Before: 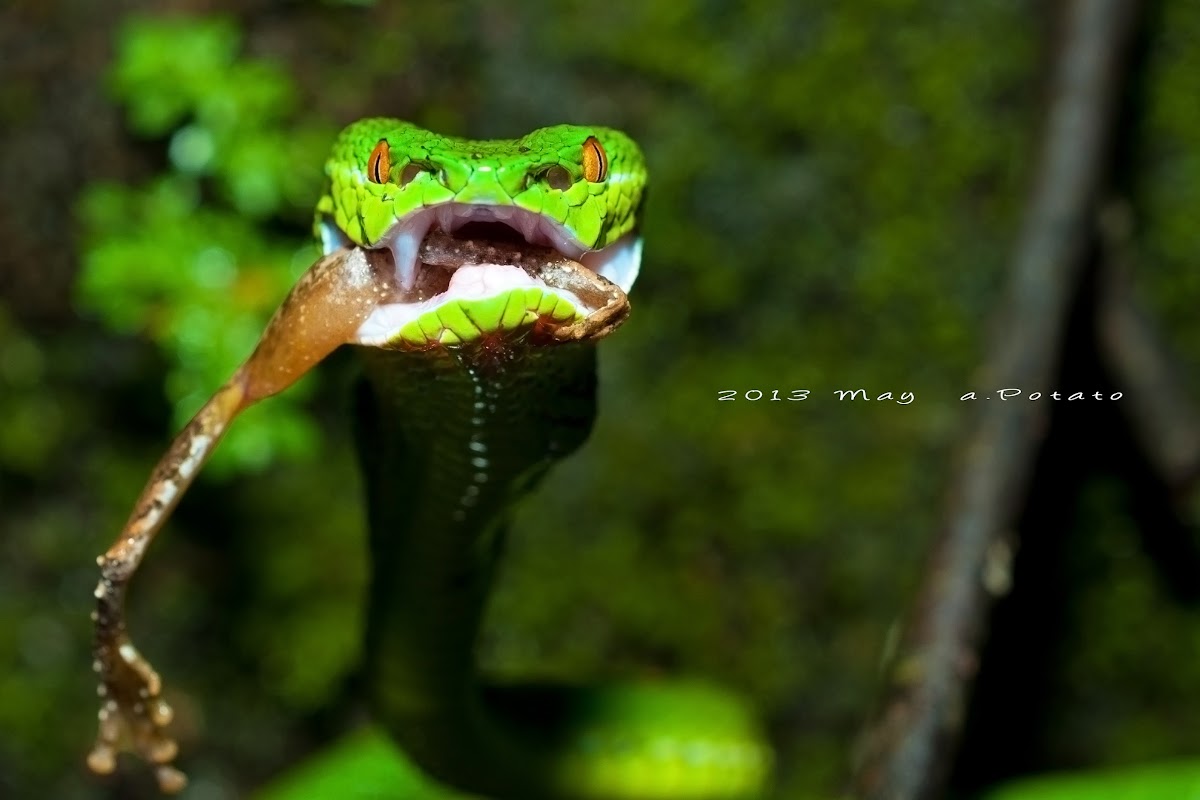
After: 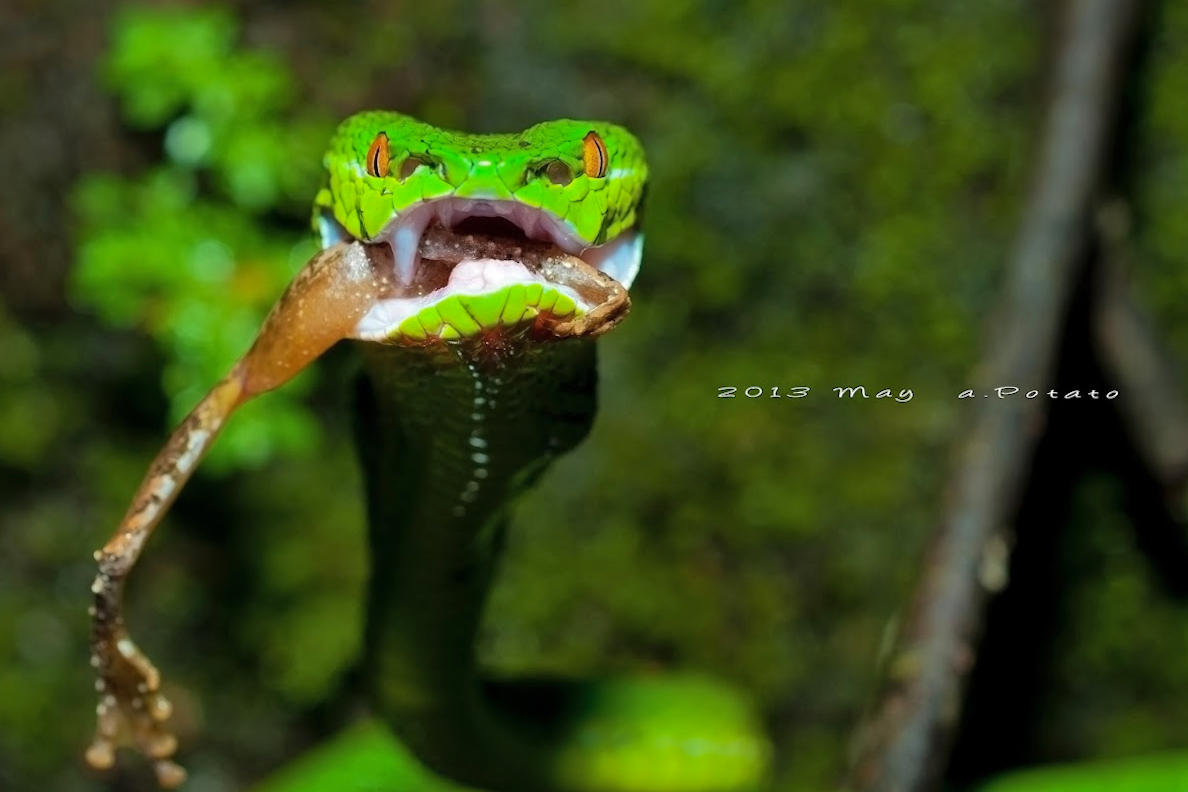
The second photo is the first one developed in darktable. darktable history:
shadows and highlights: shadows 40, highlights -60
rotate and perspective: rotation 0.174°, lens shift (vertical) 0.013, lens shift (horizontal) 0.019, shear 0.001, automatic cropping original format, crop left 0.007, crop right 0.991, crop top 0.016, crop bottom 0.997
